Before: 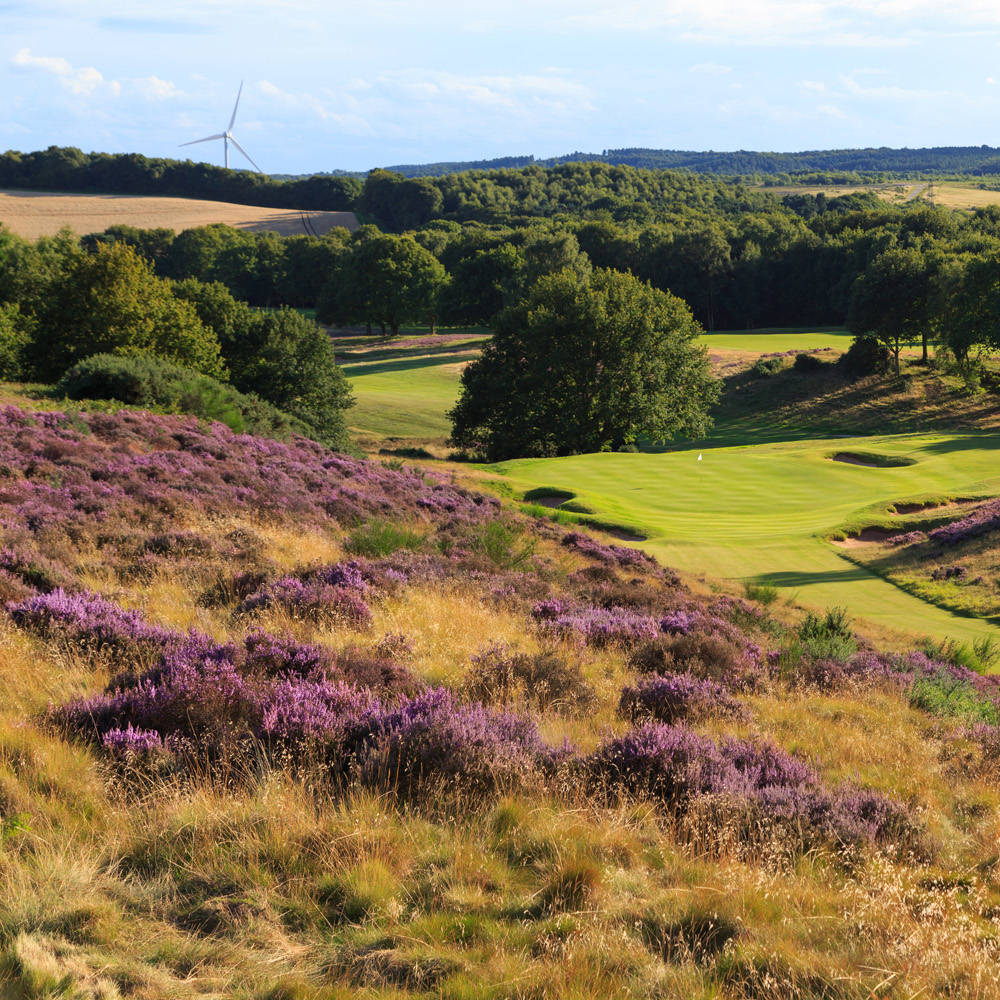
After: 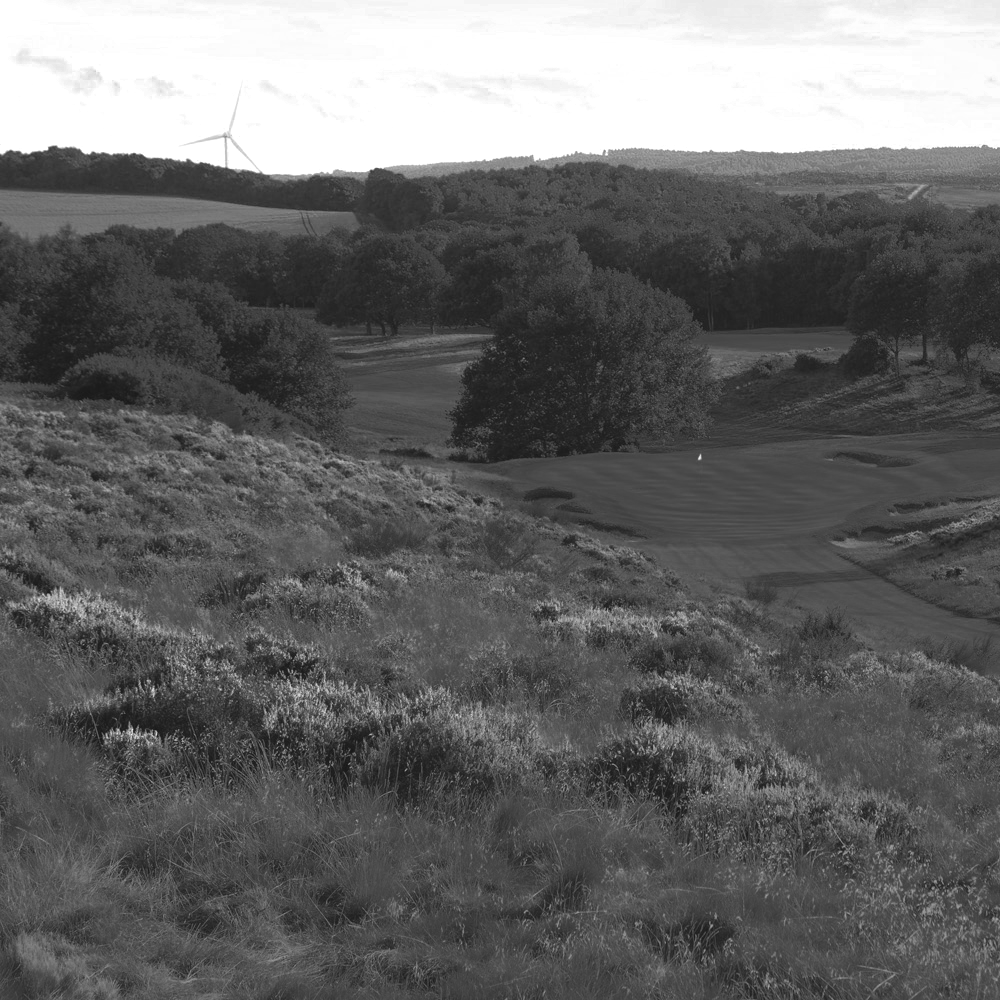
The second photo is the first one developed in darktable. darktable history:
color zones: curves: ch0 [(0.287, 0.048) (0.493, 0.484) (0.737, 0.816)]; ch1 [(0, 0) (0.143, 0) (0.286, 0) (0.429, 0) (0.571, 0) (0.714, 0) (0.857, 0)]
contrast brightness saturation: contrast -0.136, brightness 0.04, saturation -0.124
